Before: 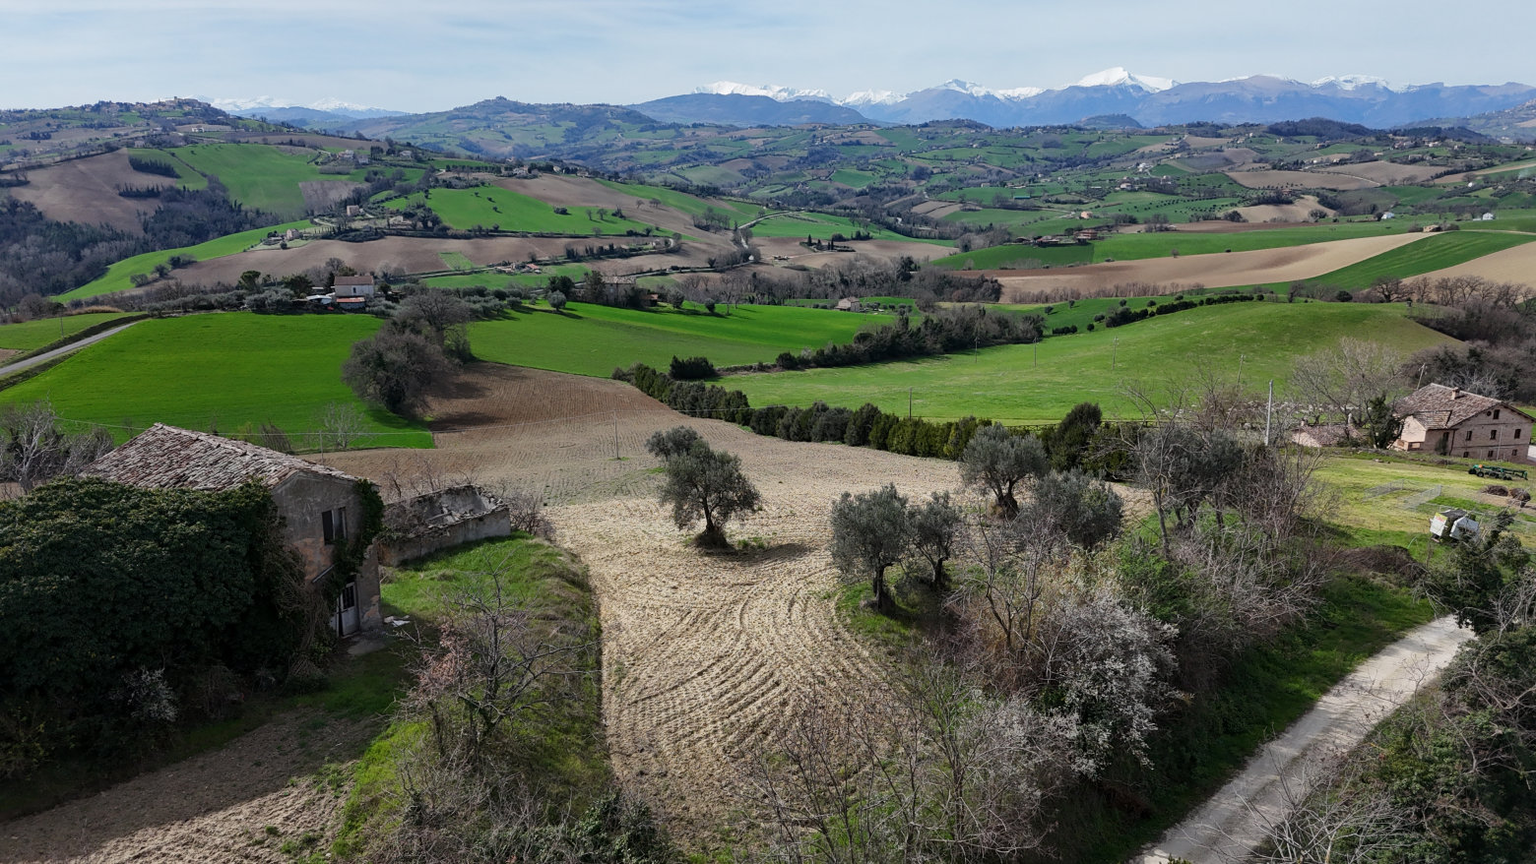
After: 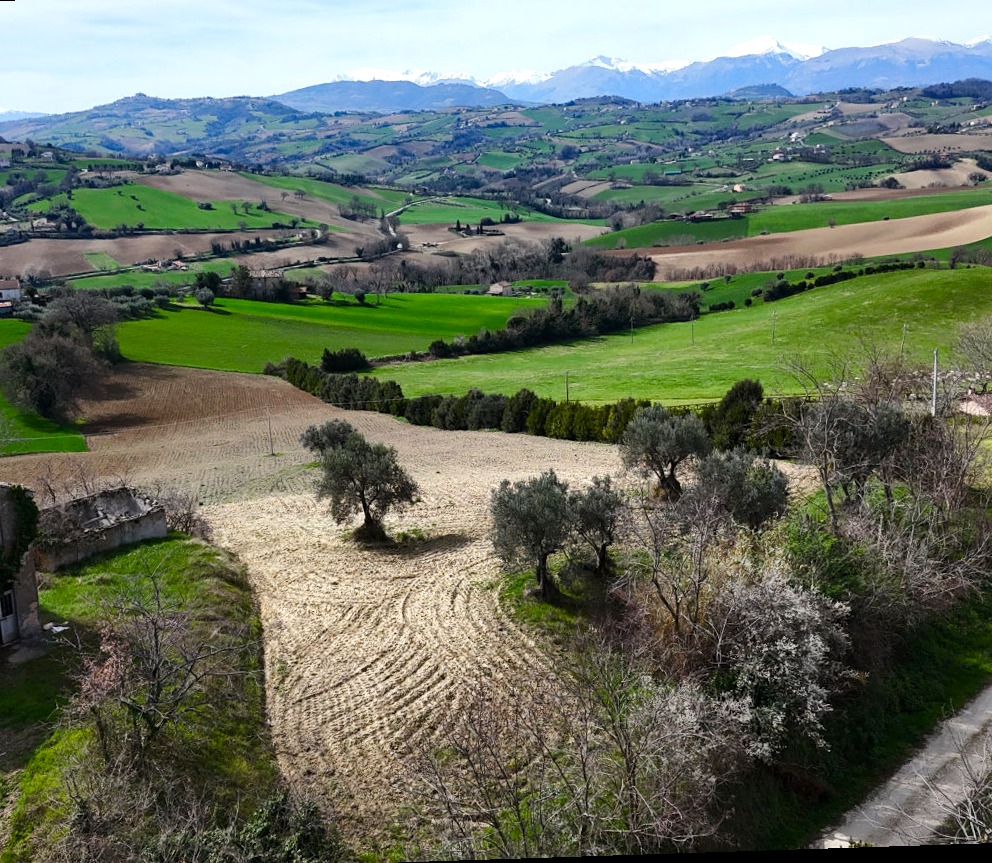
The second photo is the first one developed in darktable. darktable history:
rotate and perspective: rotation -2.22°, lens shift (horizontal) -0.022, automatic cropping off
tone equalizer: -8 EV -0.417 EV, -7 EV -0.389 EV, -6 EV -0.333 EV, -5 EV -0.222 EV, -3 EV 0.222 EV, -2 EV 0.333 EV, -1 EV 0.389 EV, +0 EV 0.417 EV, edges refinement/feathering 500, mask exposure compensation -1.57 EV, preserve details no
color balance rgb: linear chroma grading › shadows 32%, linear chroma grading › global chroma -2%, linear chroma grading › mid-tones 4%, perceptual saturation grading › global saturation -2%, perceptual saturation grading › highlights -8%, perceptual saturation grading › mid-tones 8%, perceptual saturation grading › shadows 4%, perceptual brilliance grading › highlights 8%, perceptual brilliance grading › mid-tones 4%, perceptual brilliance grading › shadows 2%, global vibrance 16%, saturation formula JzAzBz (2021)
crop and rotate: left 22.918%, top 5.629%, right 14.711%, bottom 2.247%
